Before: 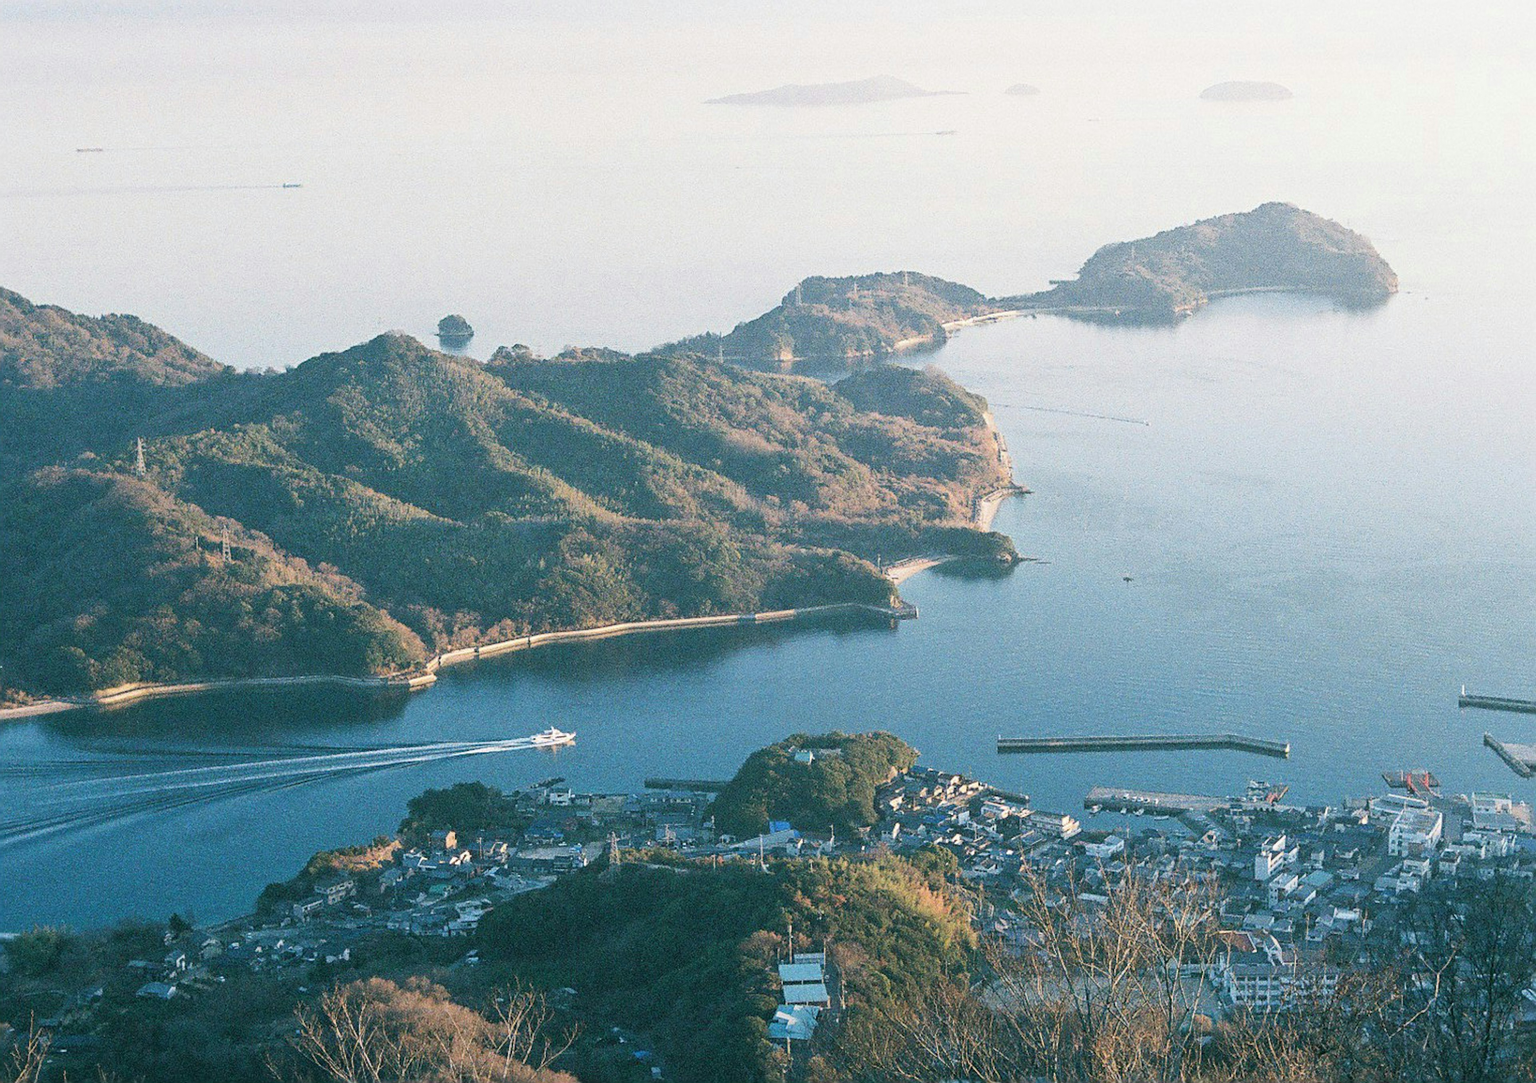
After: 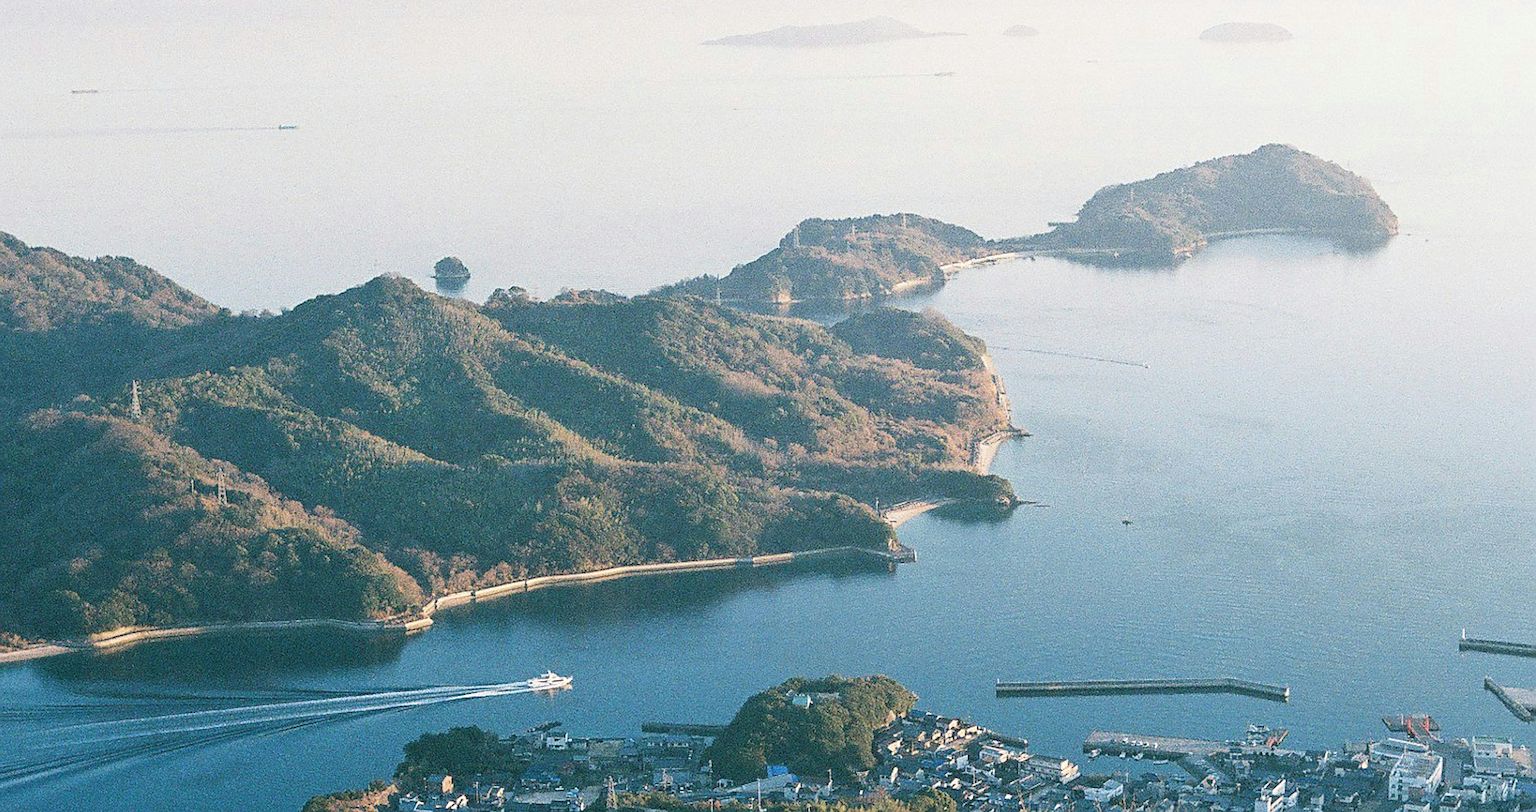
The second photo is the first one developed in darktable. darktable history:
sharpen: on, module defaults
crop: left 0.387%, top 5.469%, bottom 19.809%
